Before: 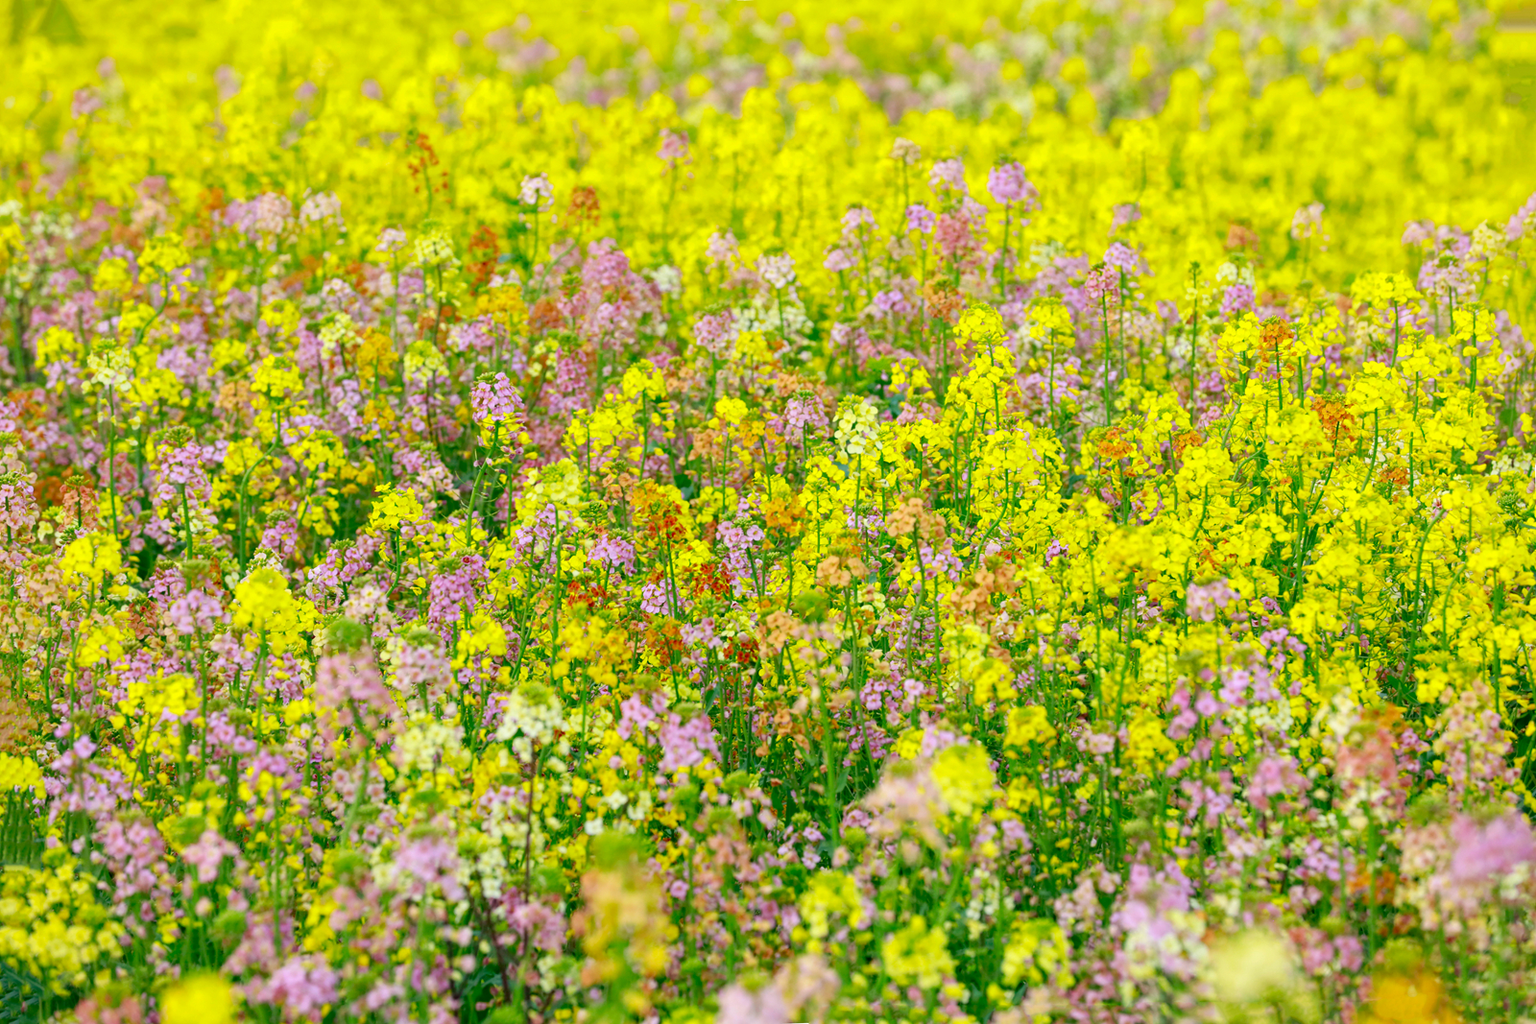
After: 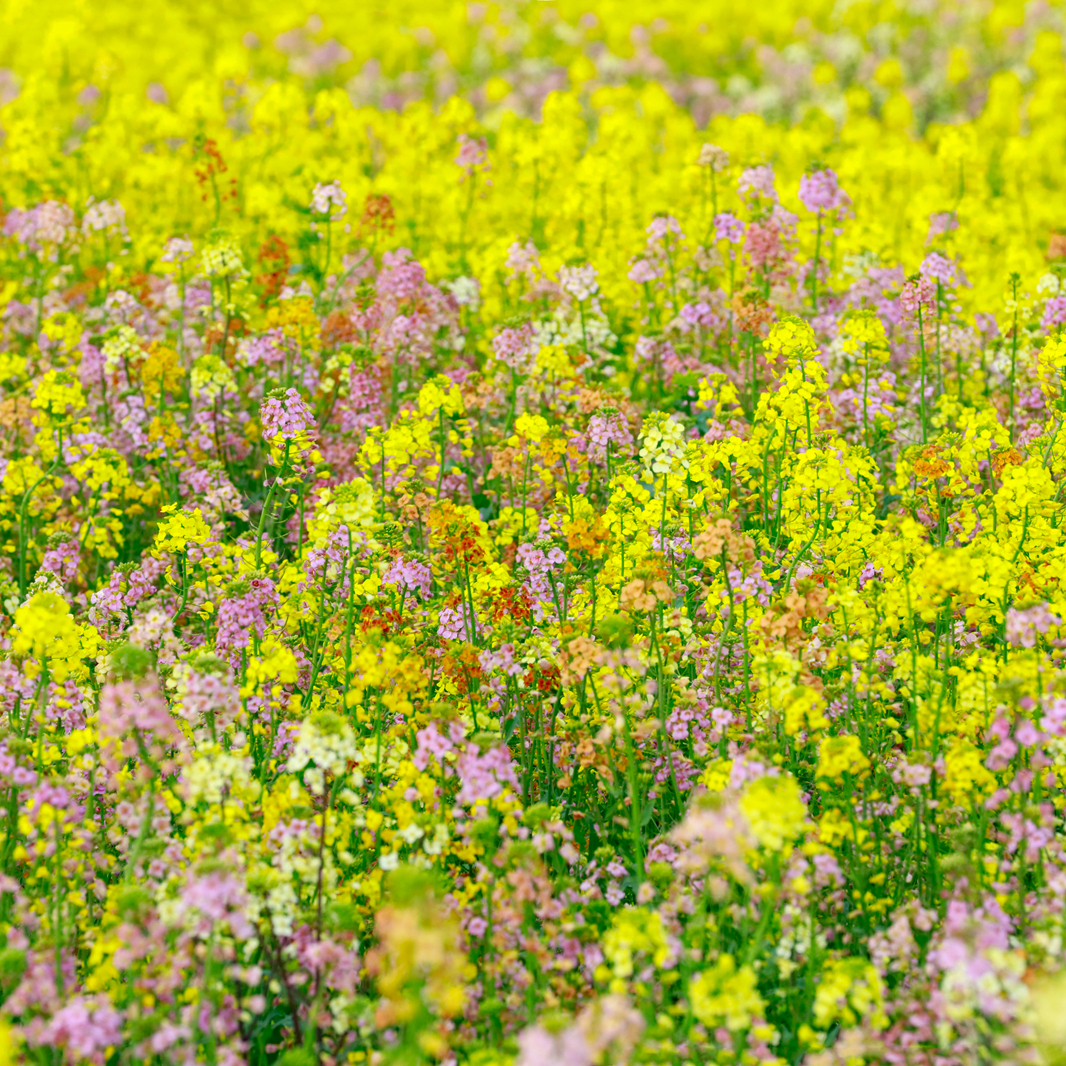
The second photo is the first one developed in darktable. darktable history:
crop and rotate: left 14.407%, right 18.928%
